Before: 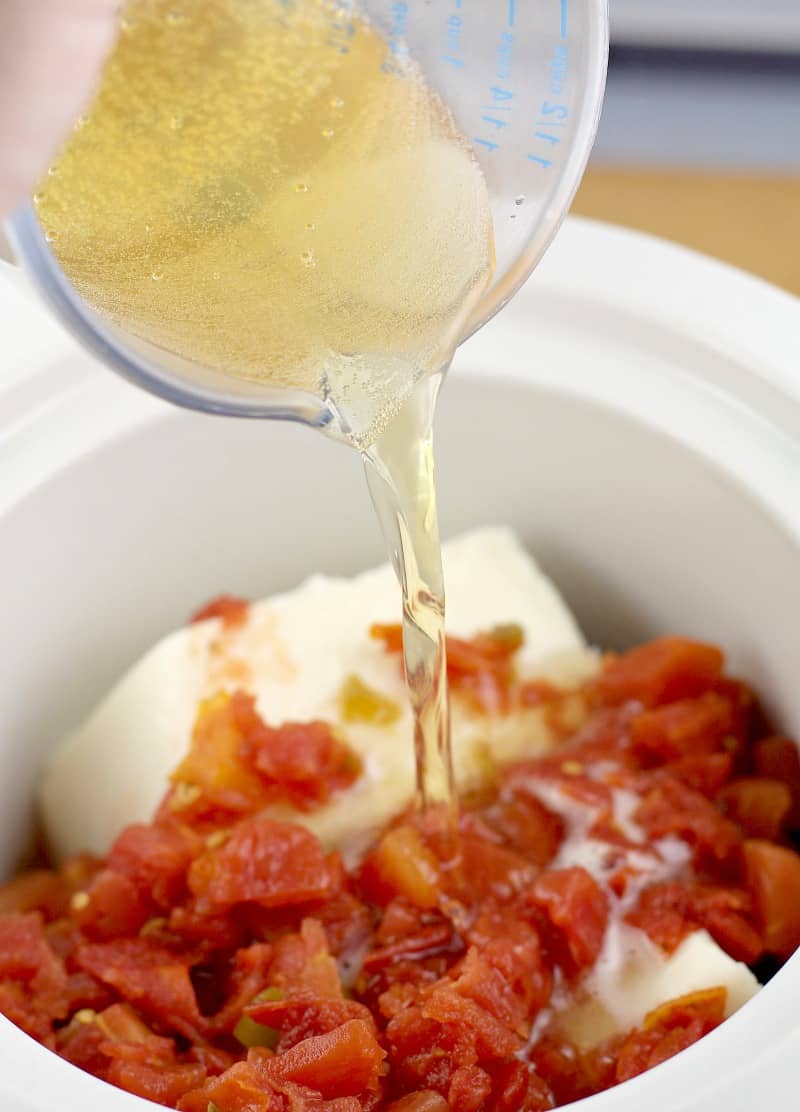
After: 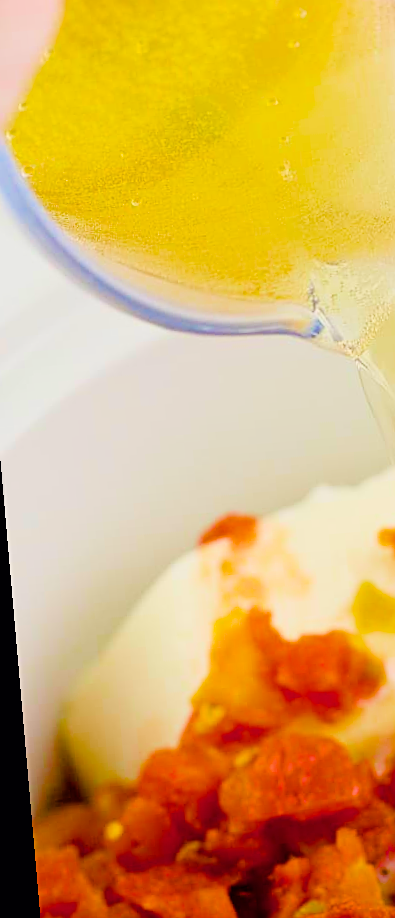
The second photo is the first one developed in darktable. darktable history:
rotate and perspective: rotation -5°, crop left 0.05, crop right 0.952, crop top 0.11, crop bottom 0.89
filmic rgb: black relative exposure -7.15 EV, white relative exposure 5.36 EV, hardness 3.02, color science v6 (2022)
color balance rgb: linear chroma grading › global chroma 25%, perceptual saturation grading › global saturation 40%, perceptual saturation grading › highlights -50%, perceptual saturation grading › shadows 30%, perceptual brilliance grading › global brilliance 25%, global vibrance 60%
sharpen: on, module defaults
crop and rotate: left 0%, top 0%, right 50.845%
